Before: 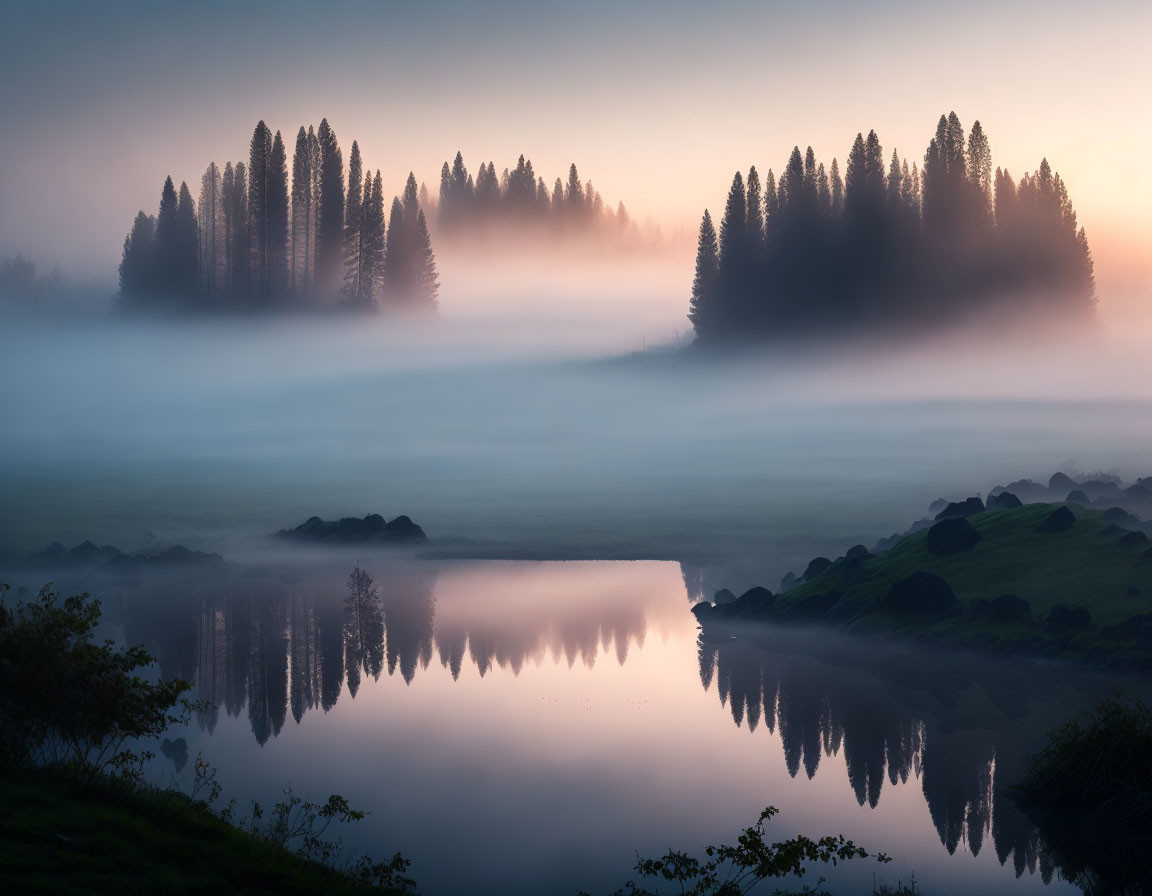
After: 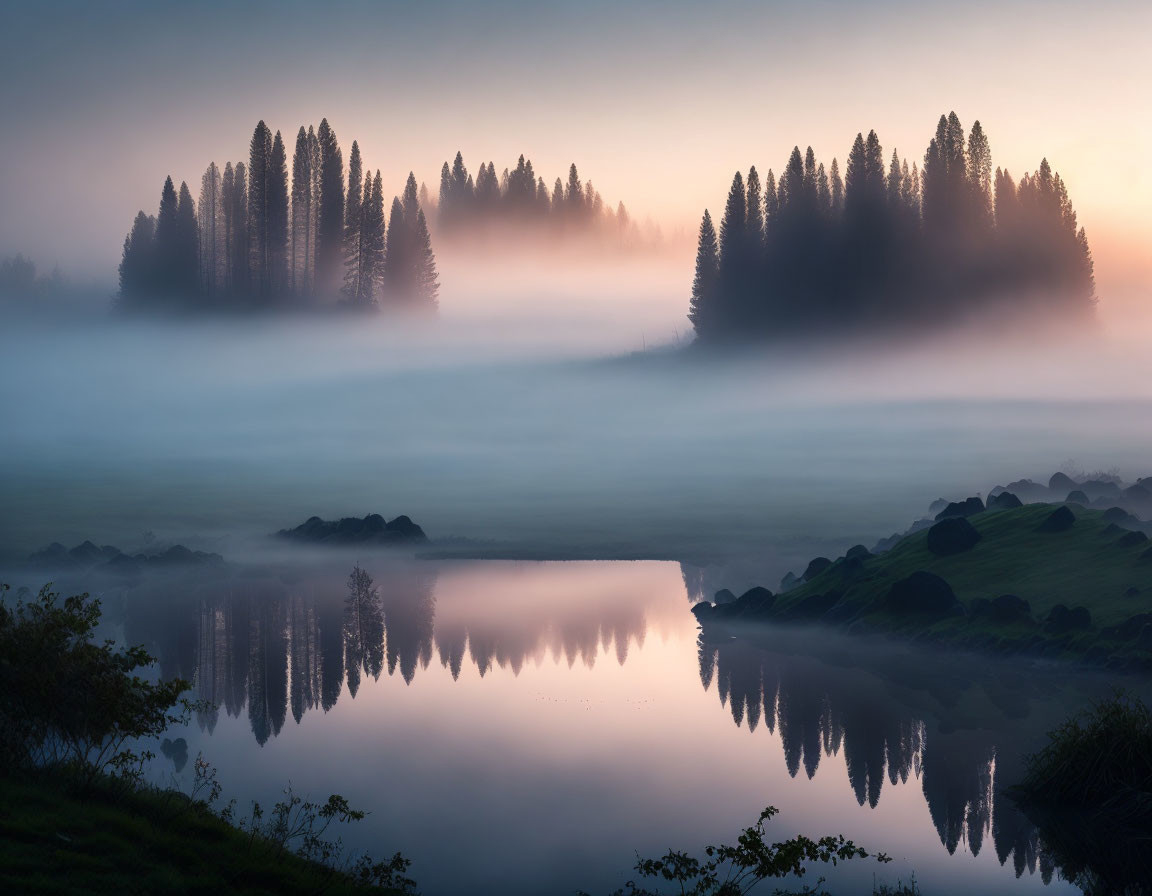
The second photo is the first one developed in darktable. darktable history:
shadows and highlights: shadows 37.41, highlights -27.95, soften with gaussian
